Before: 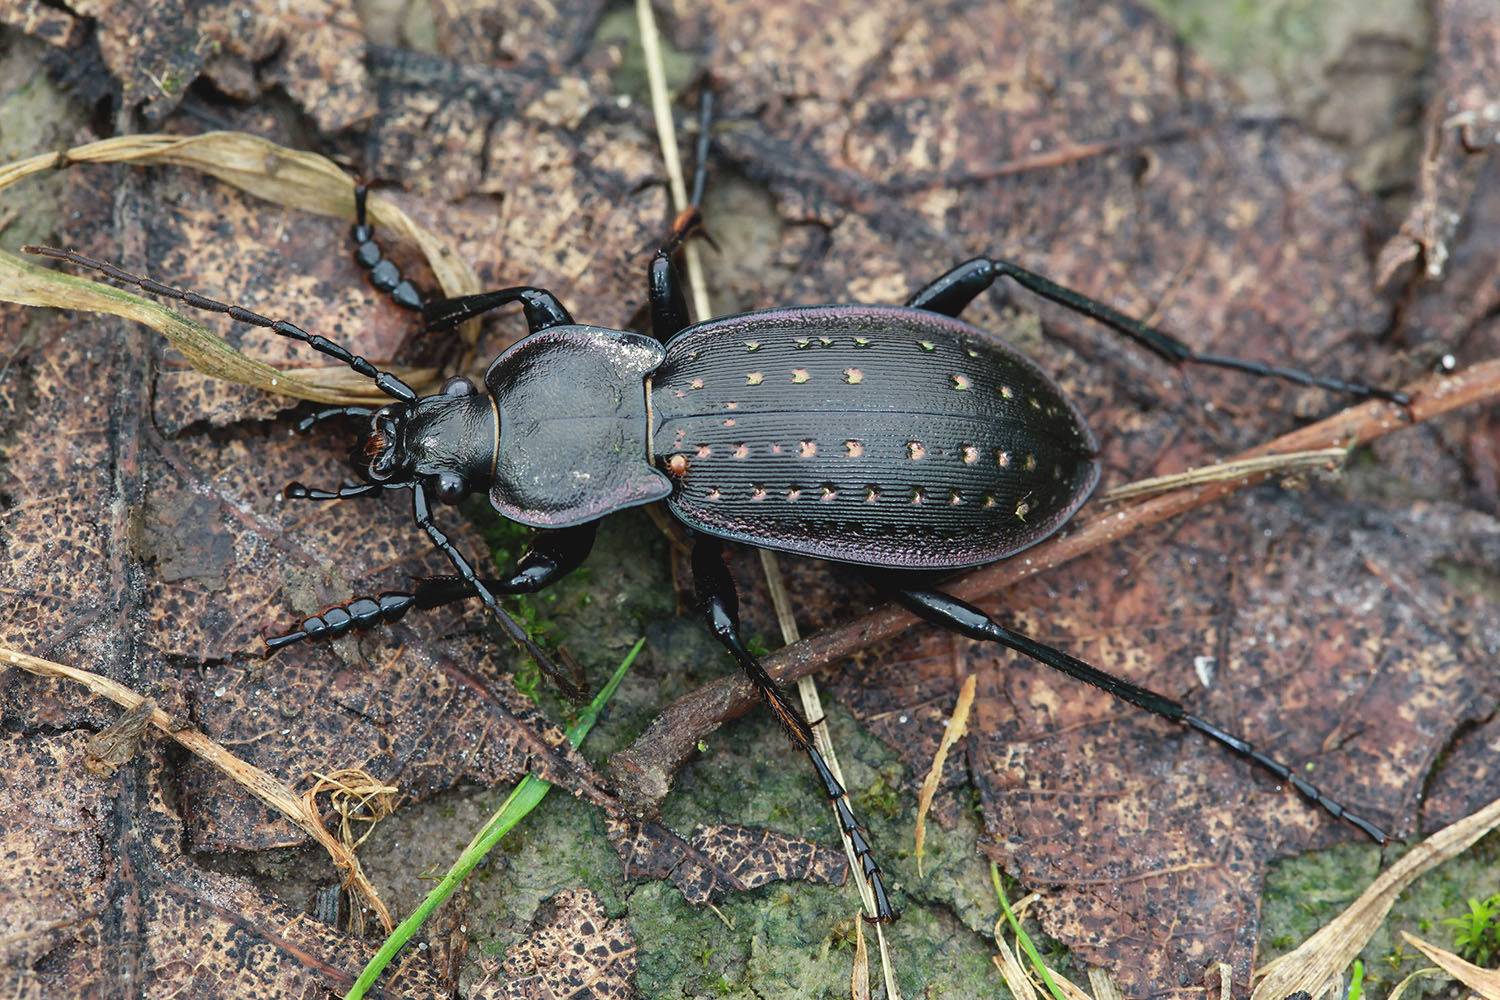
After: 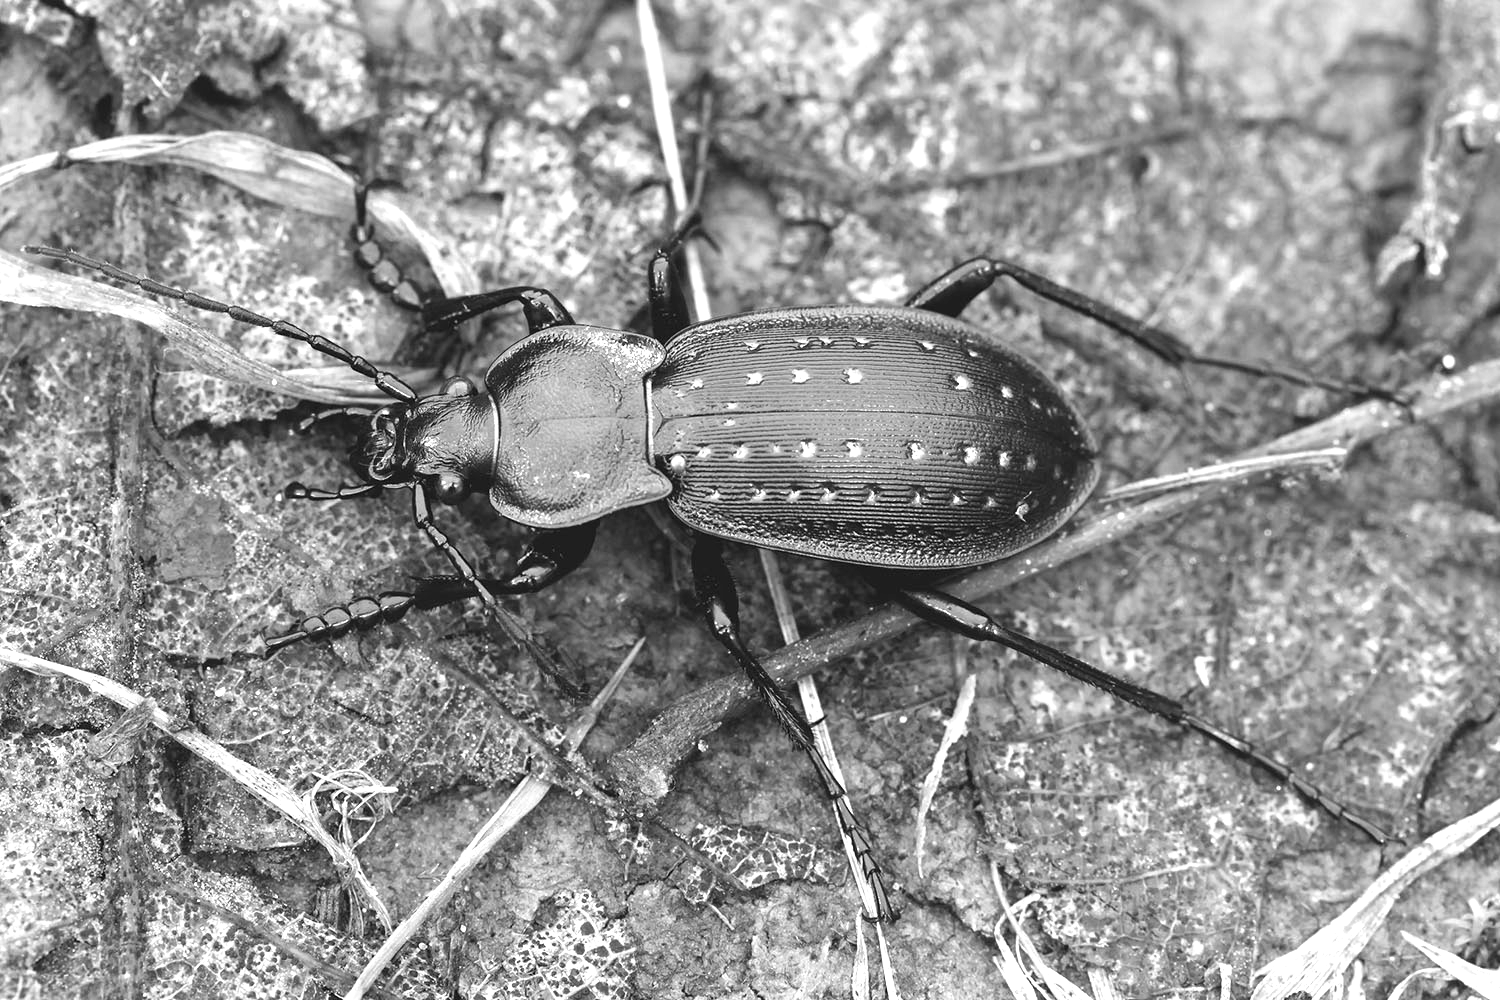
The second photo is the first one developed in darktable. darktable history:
monochrome: a -74.22, b 78.2
exposure: black level correction 0, exposure 1.1 EV, compensate highlight preservation false
